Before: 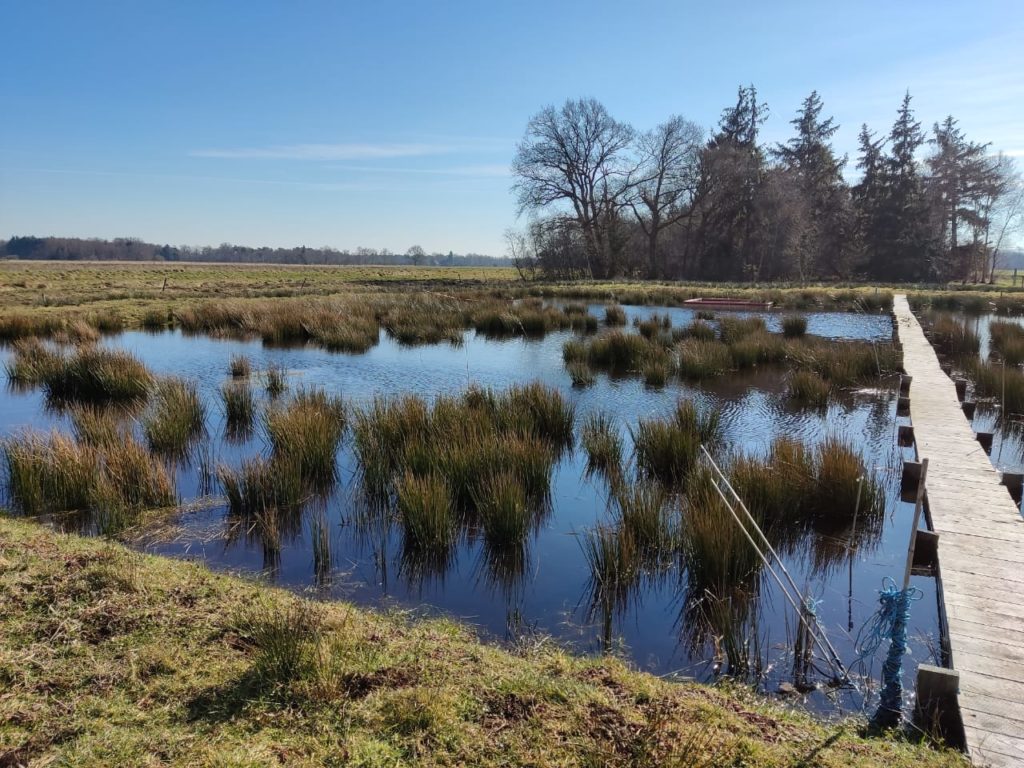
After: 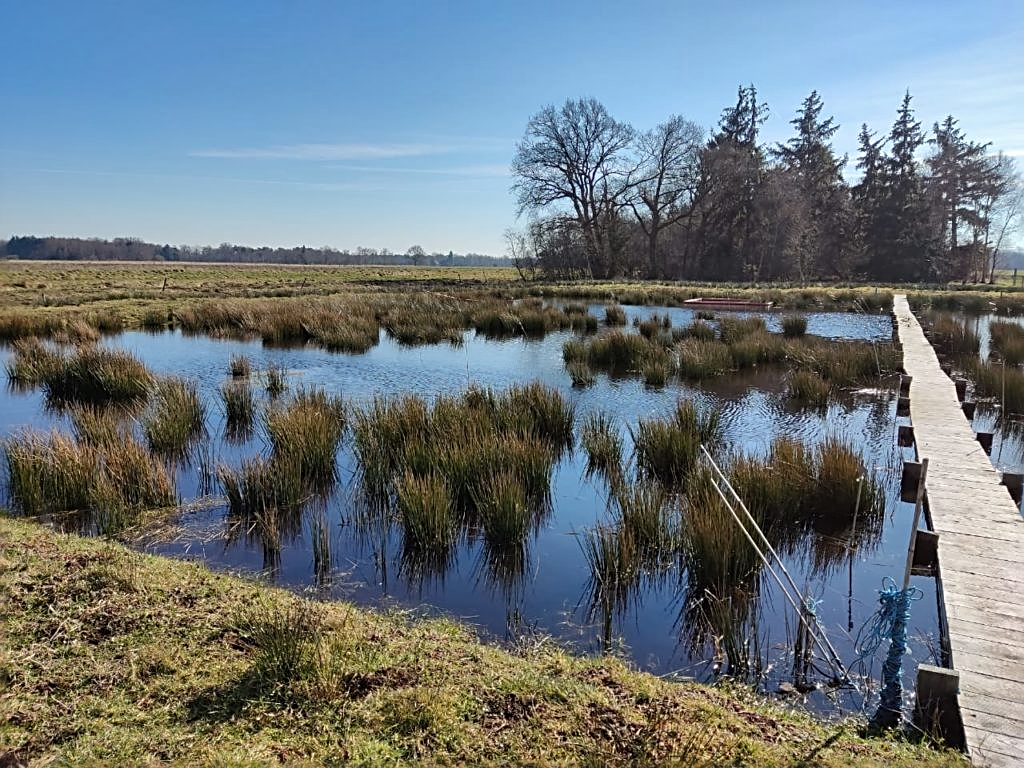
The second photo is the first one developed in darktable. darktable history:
shadows and highlights: soften with gaussian
sharpen: radius 2.543, amount 0.636
